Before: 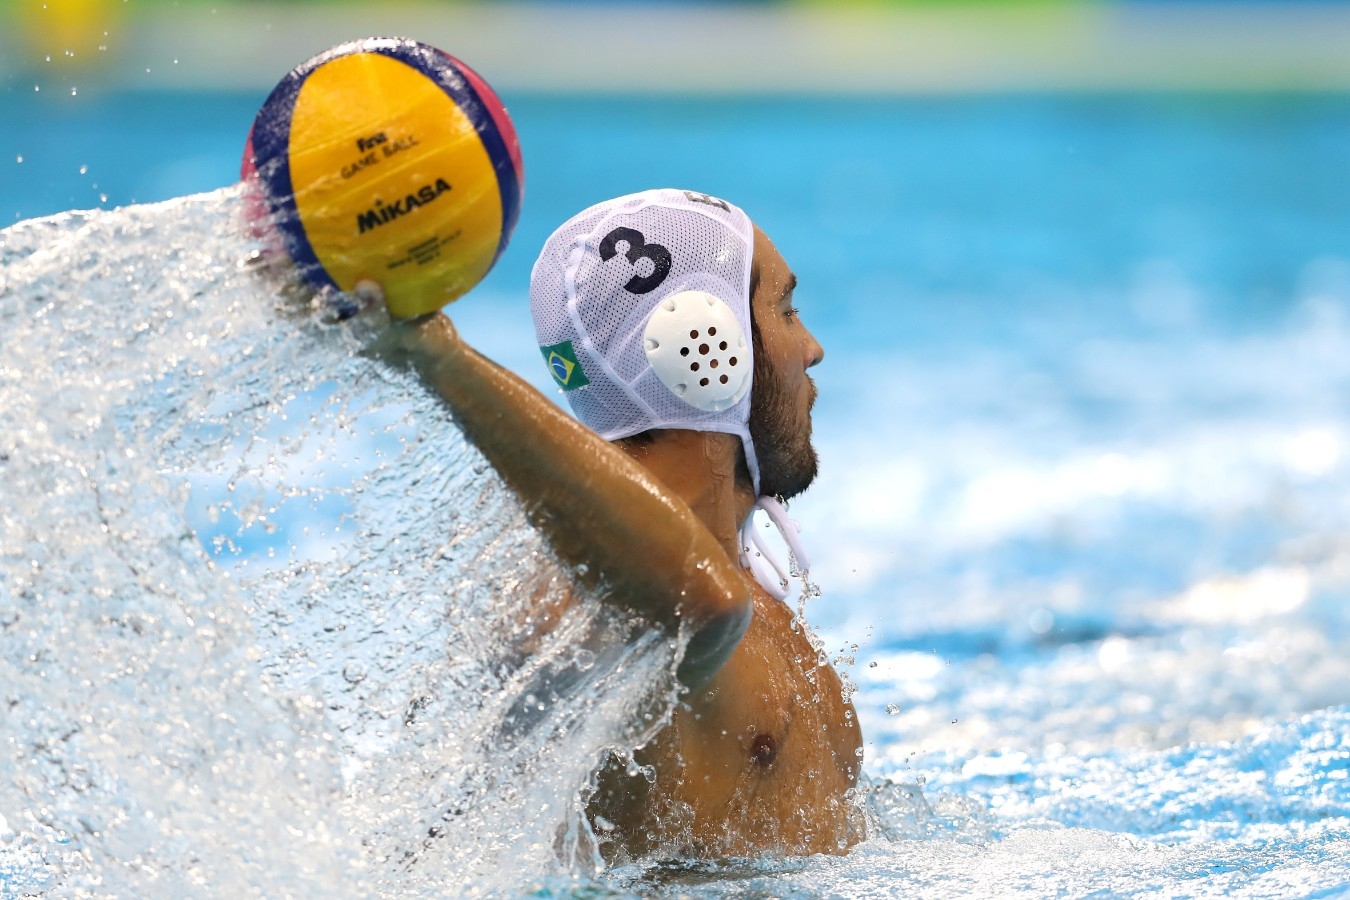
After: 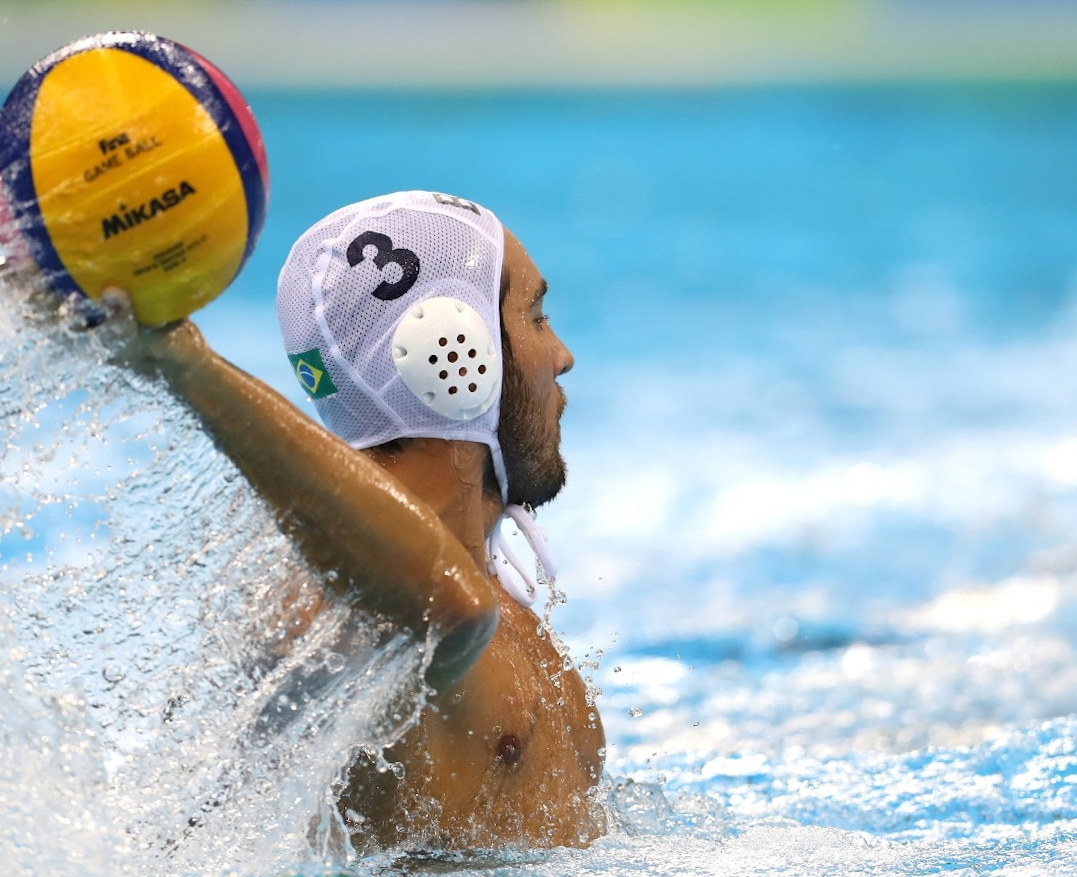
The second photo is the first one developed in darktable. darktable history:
crop: left 16.145%
rotate and perspective: rotation 0.074°, lens shift (vertical) 0.096, lens shift (horizontal) -0.041, crop left 0.043, crop right 0.952, crop top 0.024, crop bottom 0.979
